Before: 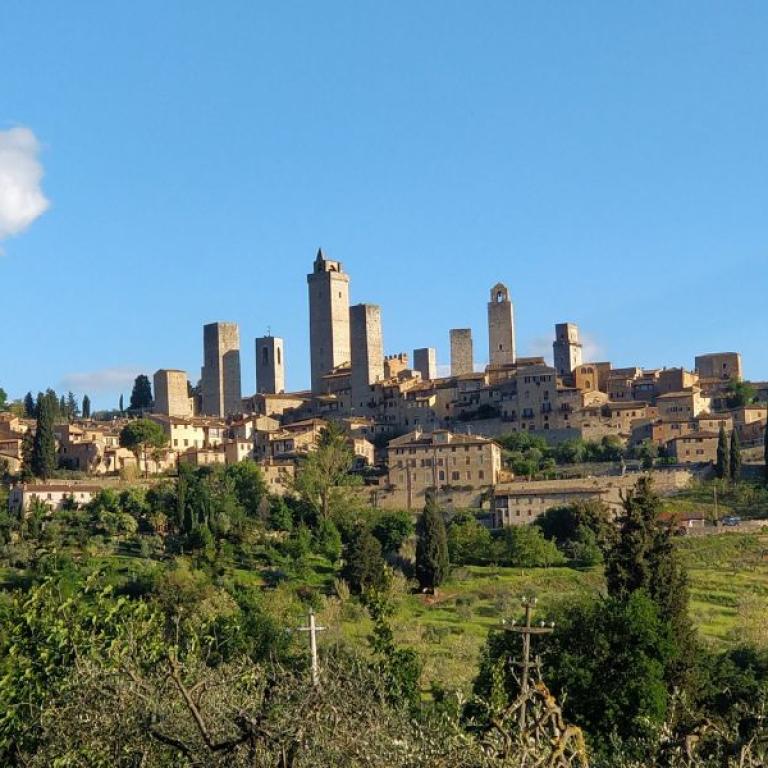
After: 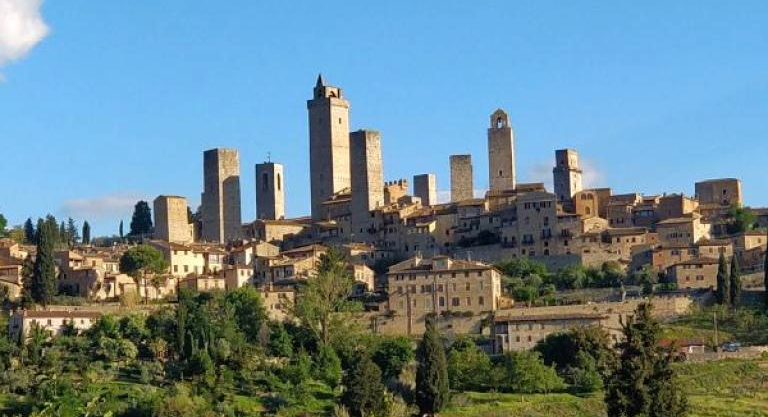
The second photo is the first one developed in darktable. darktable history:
crop and rotate: top 22.69%, bottom 22.905%
haze removal: compatibility mode true, adaptive false
